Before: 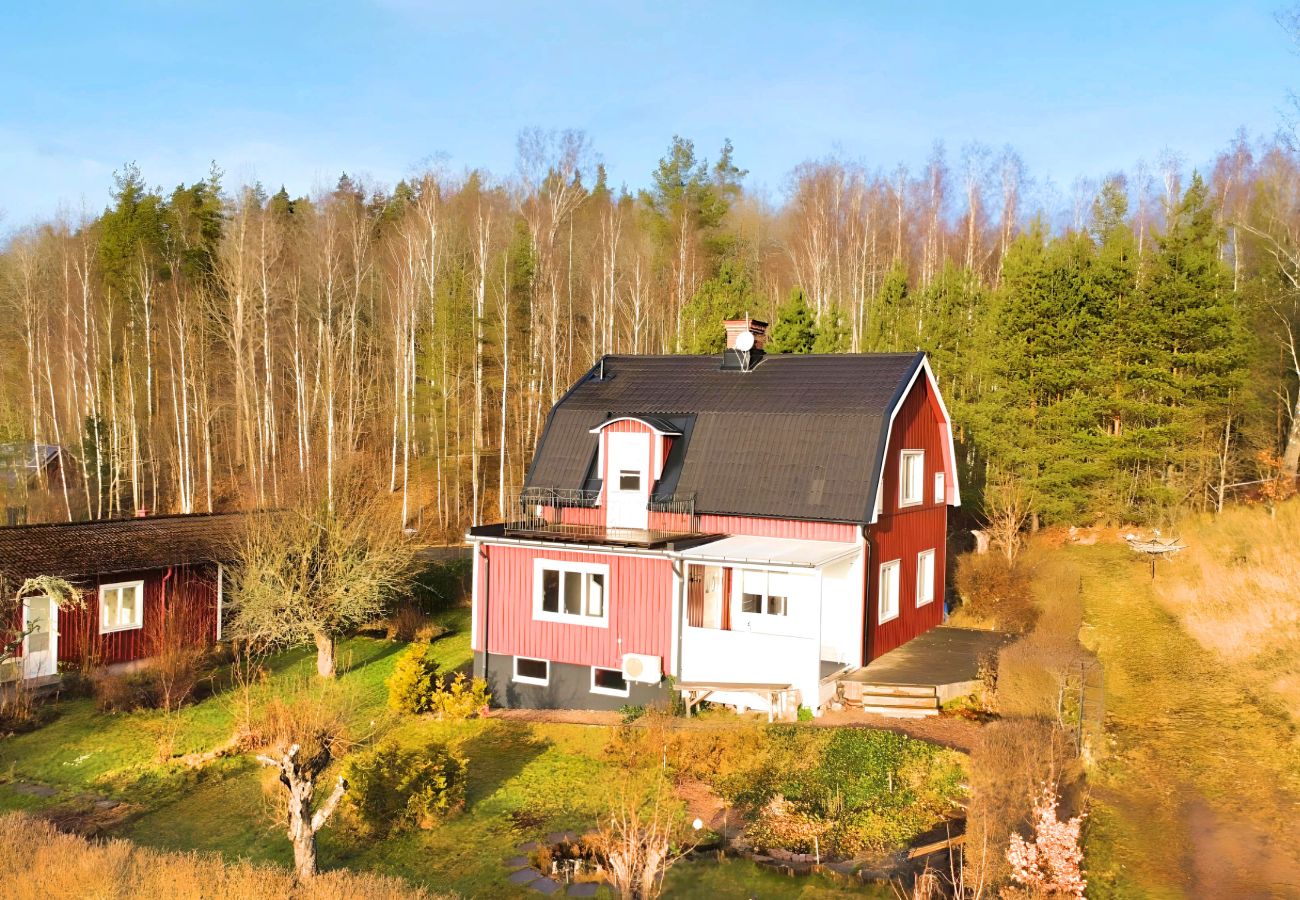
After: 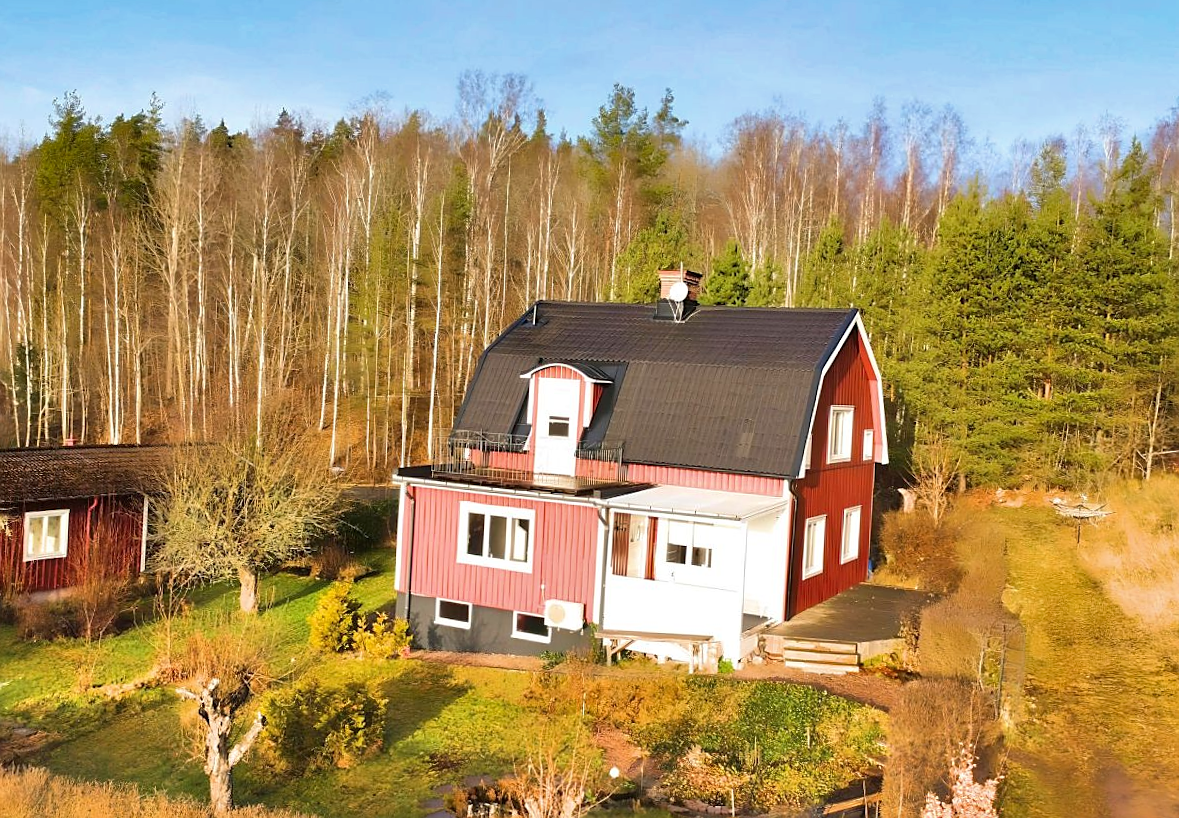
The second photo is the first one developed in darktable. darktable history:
crop and rotate: angle -2.03°, left 3.147%, top 3.747%, right 1.499%, bottom 0.7%
sharpen: radius 1.034
shadows and highlights: low approximation 0.01, soften with gaussian
